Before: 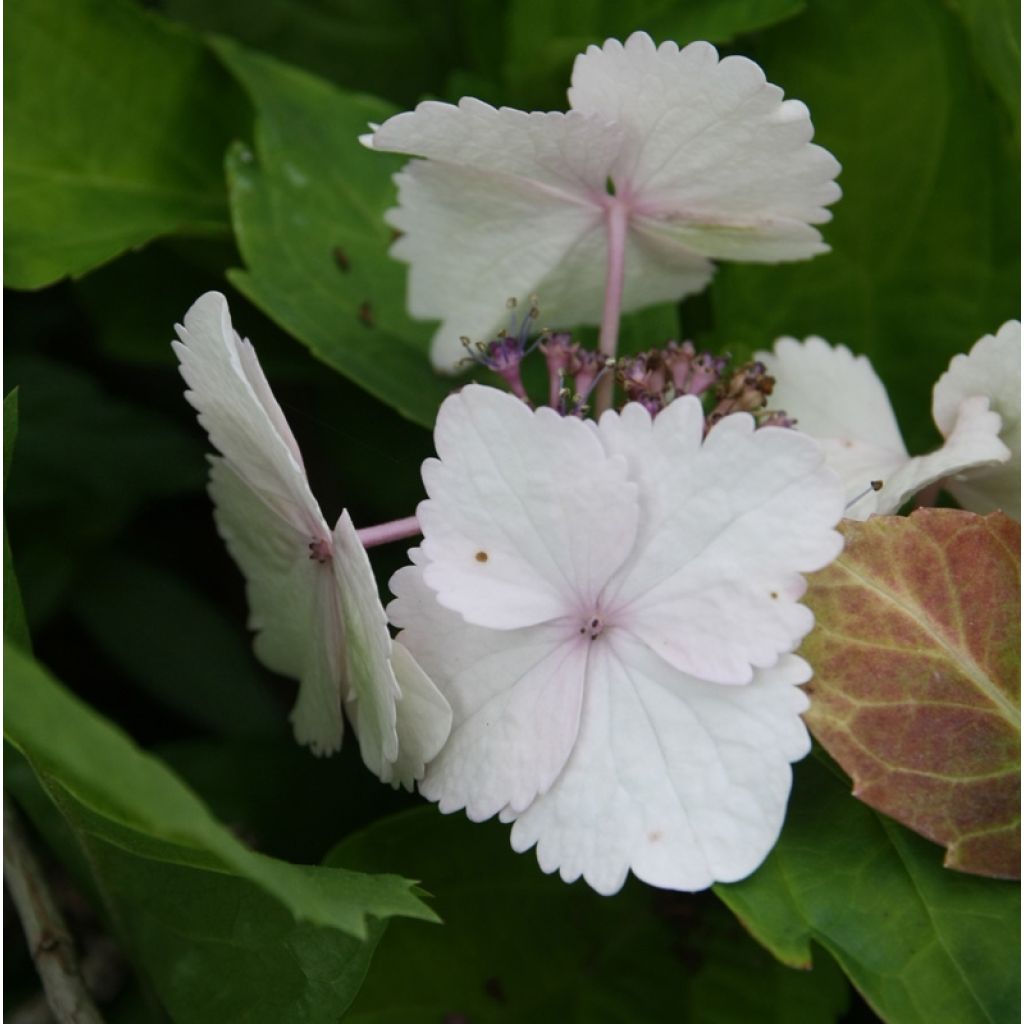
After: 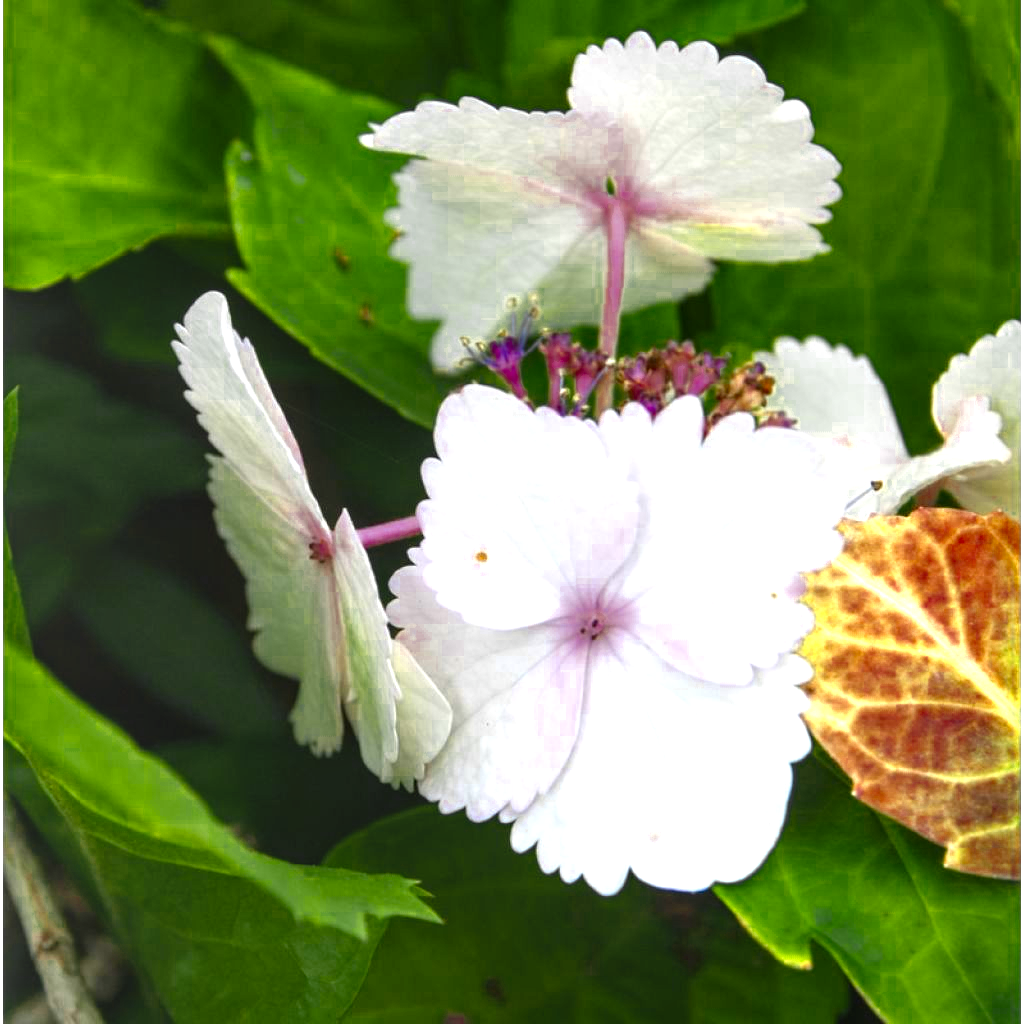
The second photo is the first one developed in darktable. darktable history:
exposure: exposure 1.001 EV, compensate exposure bias true, compensate highlight preservation false
local contrast: on, module defaults
color balance rgb: perceptual saturation grading › global saturation 25.629%, global vibrance 9.962%
color zones: curves: ch0 [(0.004, 0.305) (0.261, 0.623) (0.389, 0.399) (0.708, 0.571) (0.947, 0.34)]; ch1 [(0.025, 0.645) (0.229, 0.584) (0.326, 0.551) (0.484, 0.262) (0.757, 0.643)], mix 100.08%
